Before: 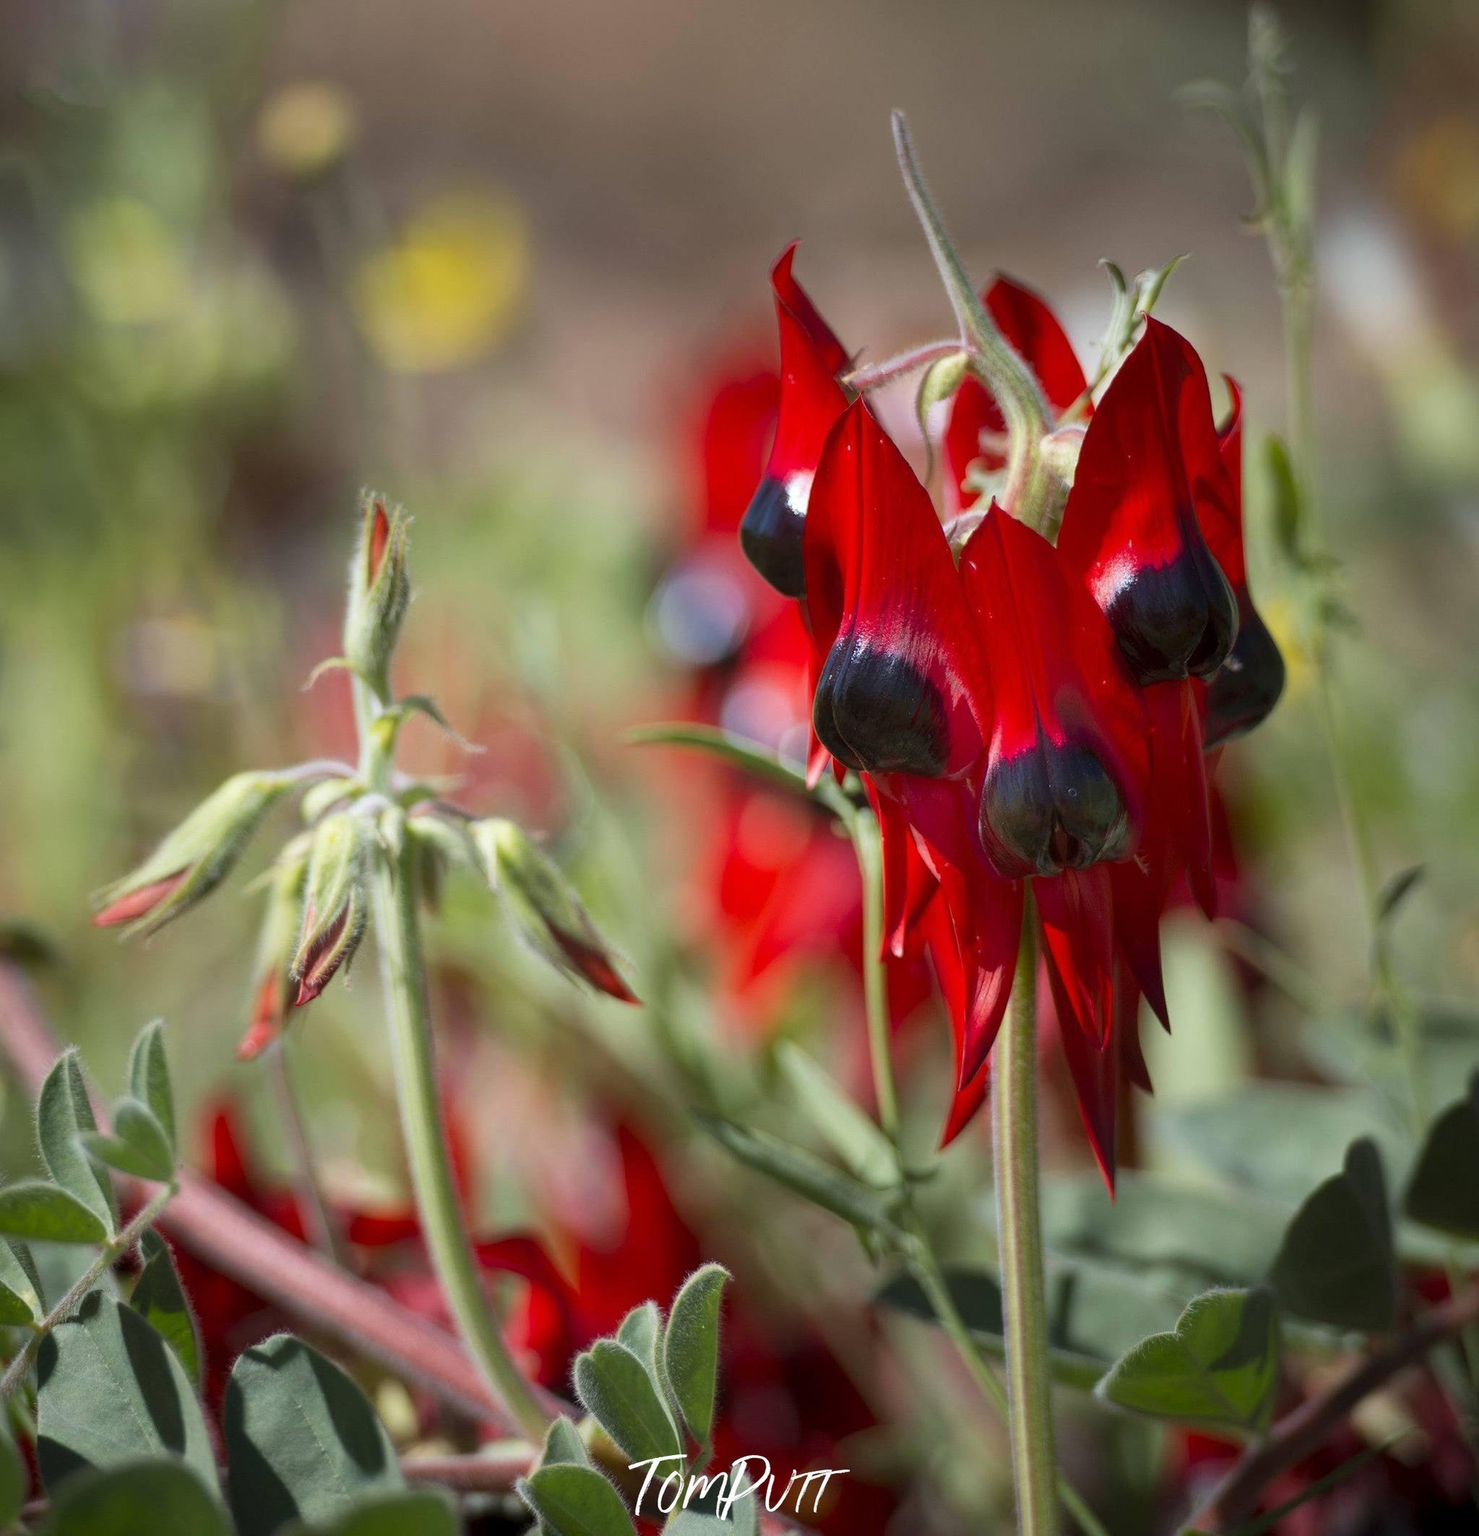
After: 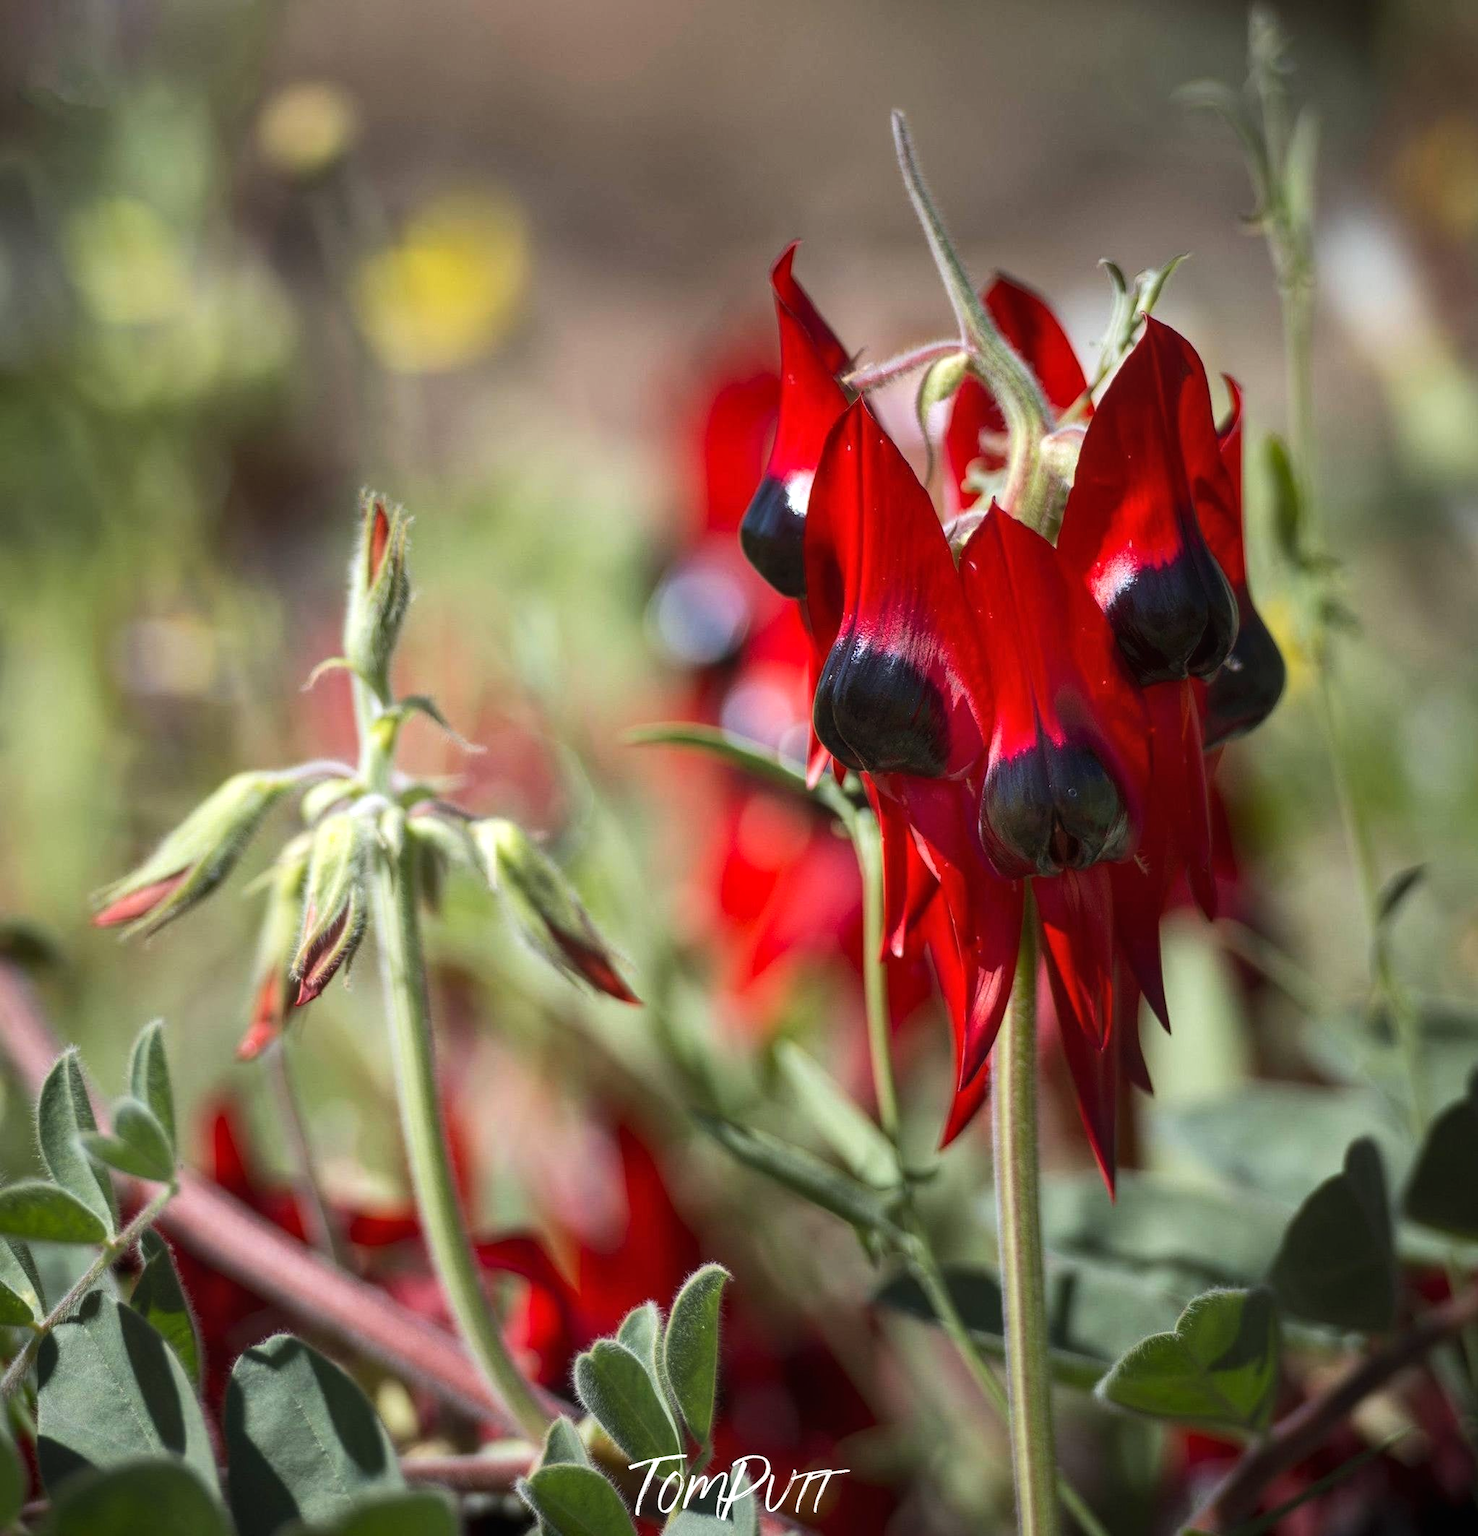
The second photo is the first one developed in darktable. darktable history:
local contrast: detail 109%
tone equalizer: -8 EV -0.439 EV, -7 EV -0.354 EV, -6 EV -0.33 EV, -5 EV -0.25 EV, -3 EV 0.231 EV, -2 EV 0.353 EV, -1 EV 0.37 EV, +0 EV 0.39 EV, edges refinement/feathering 500, mask exposure compensation -1.57 EV, preserve details no
